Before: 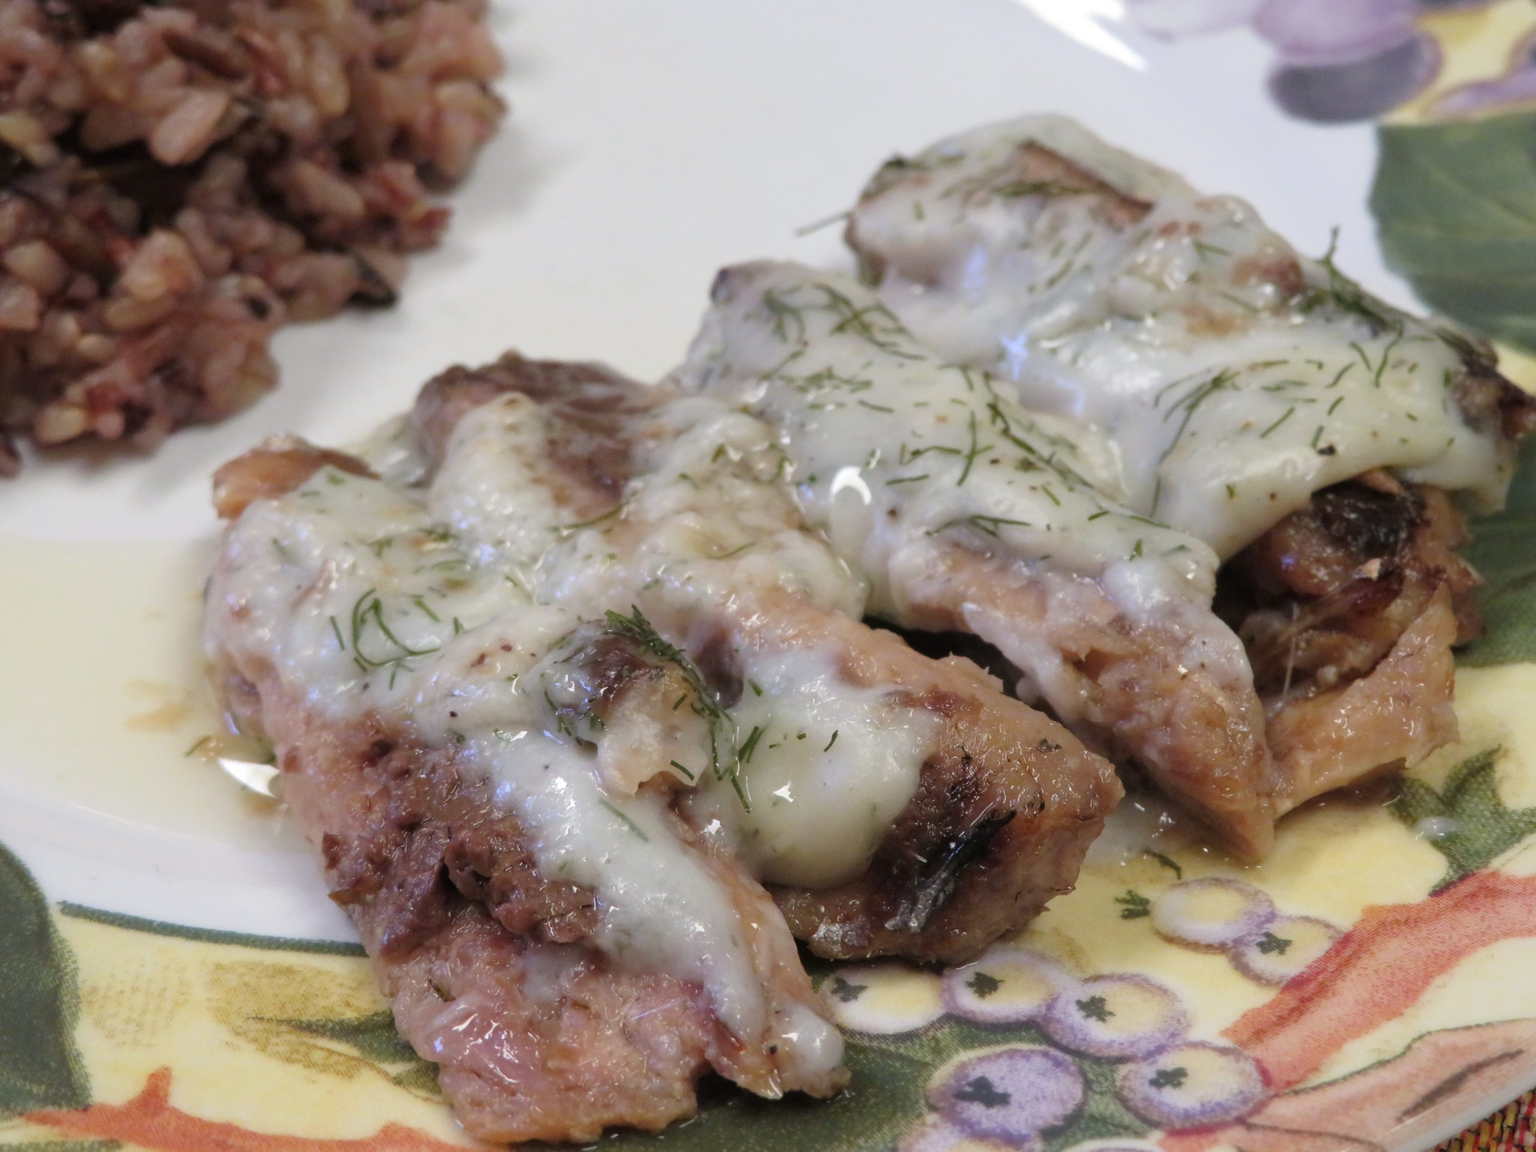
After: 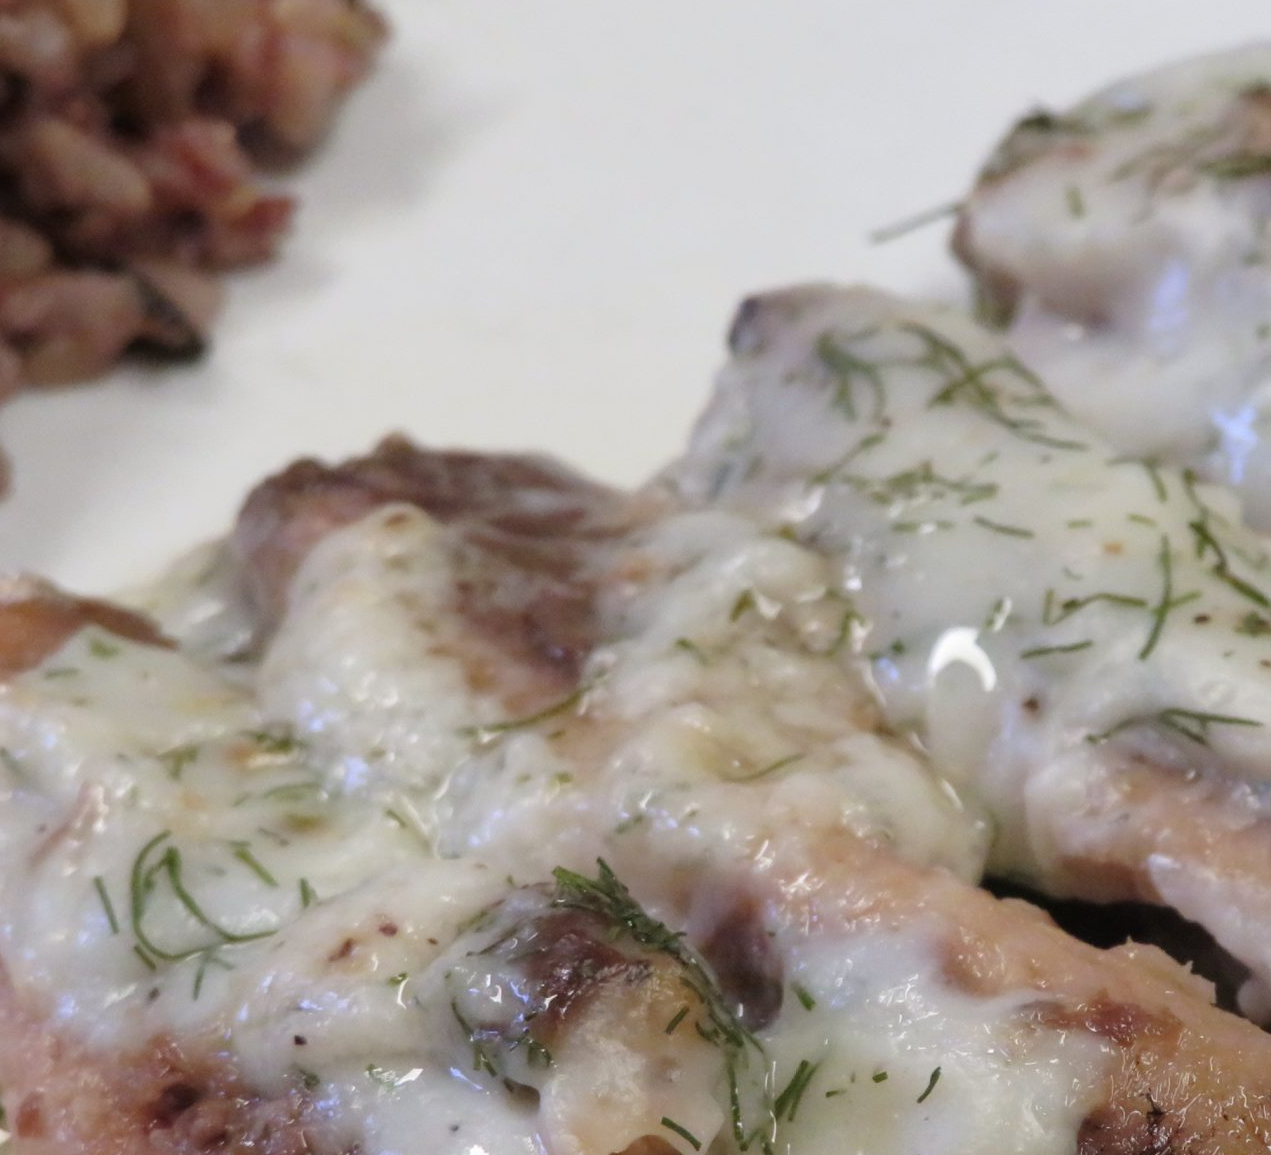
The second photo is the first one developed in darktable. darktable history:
crop: left 17.845%, top 7.856%, right 32.47%, bottom 31.977%
